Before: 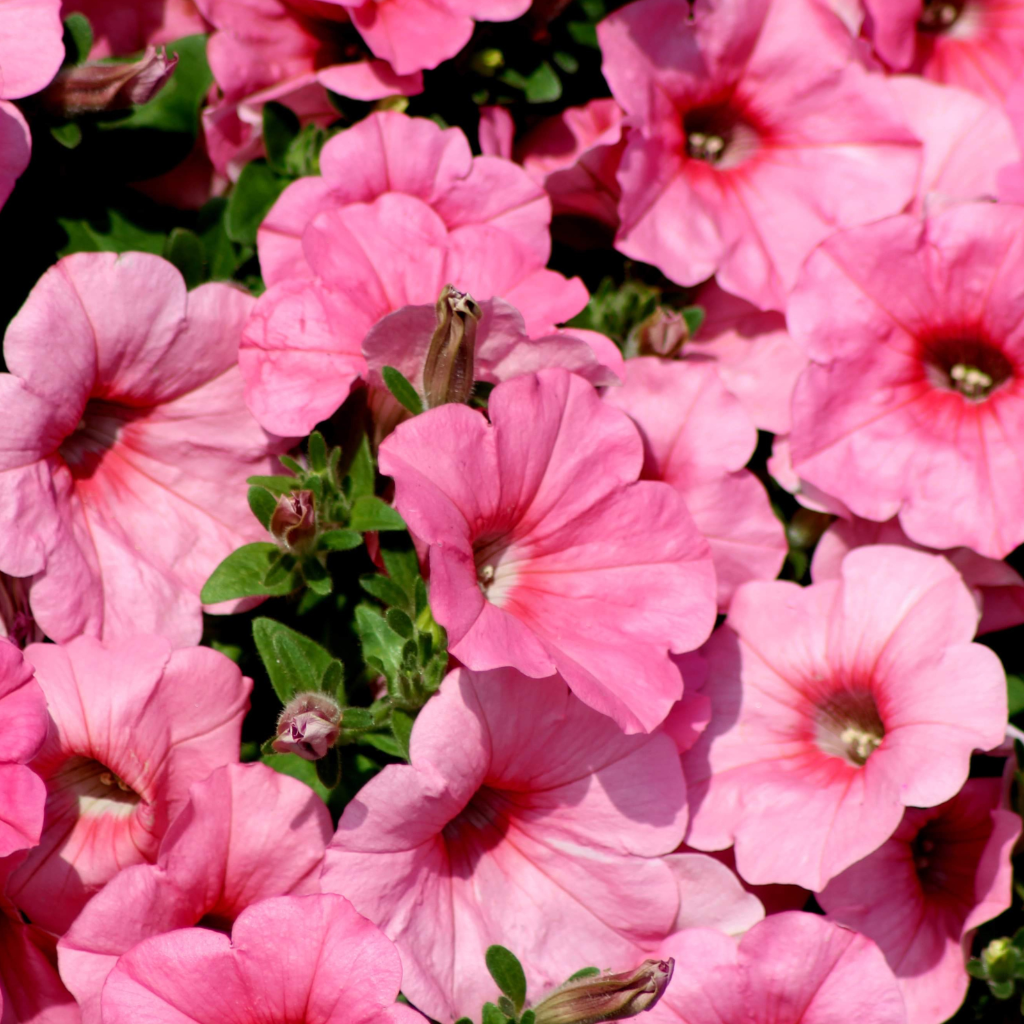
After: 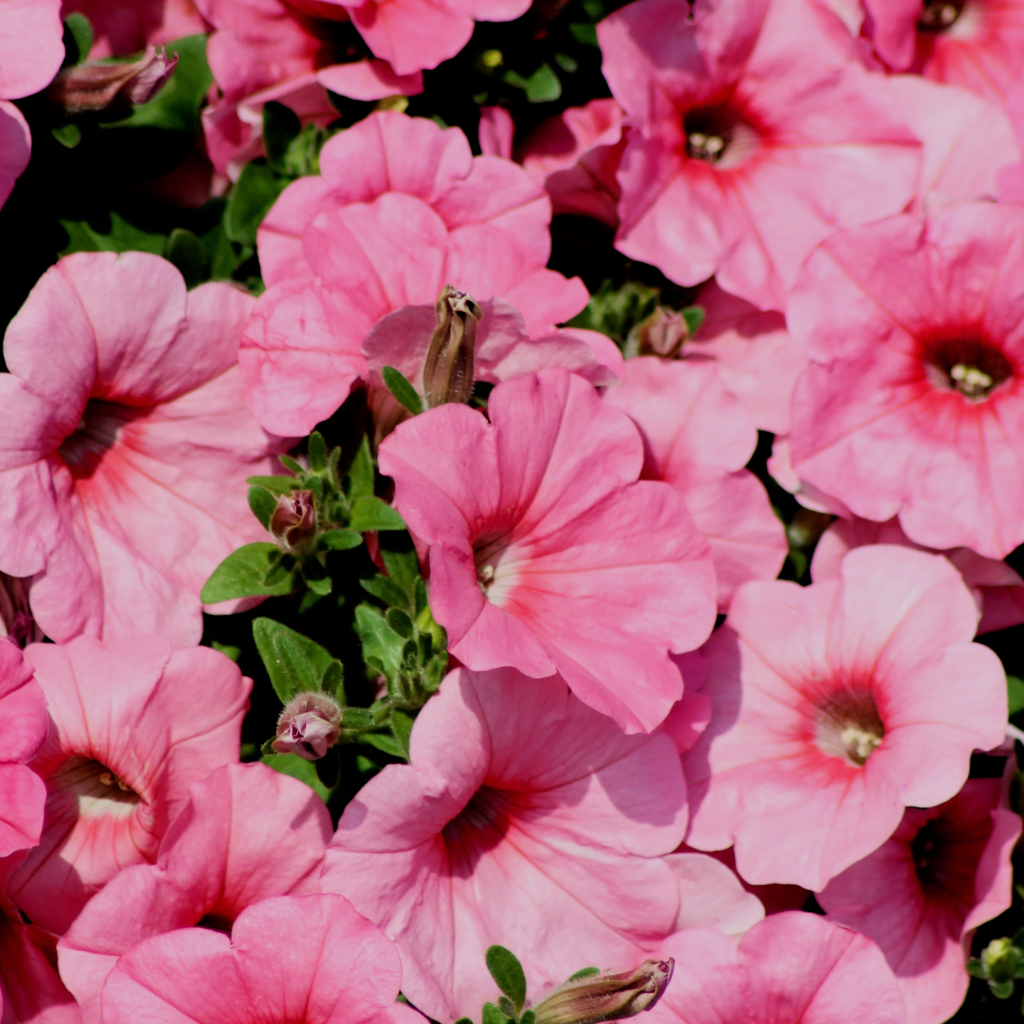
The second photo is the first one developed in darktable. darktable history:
tone equalizer: on, module defaults
filmic rgb: black relative exposure -7.65 EV, white relative exposure 4.56 EV, hardness 3.61, contrast 1.05
